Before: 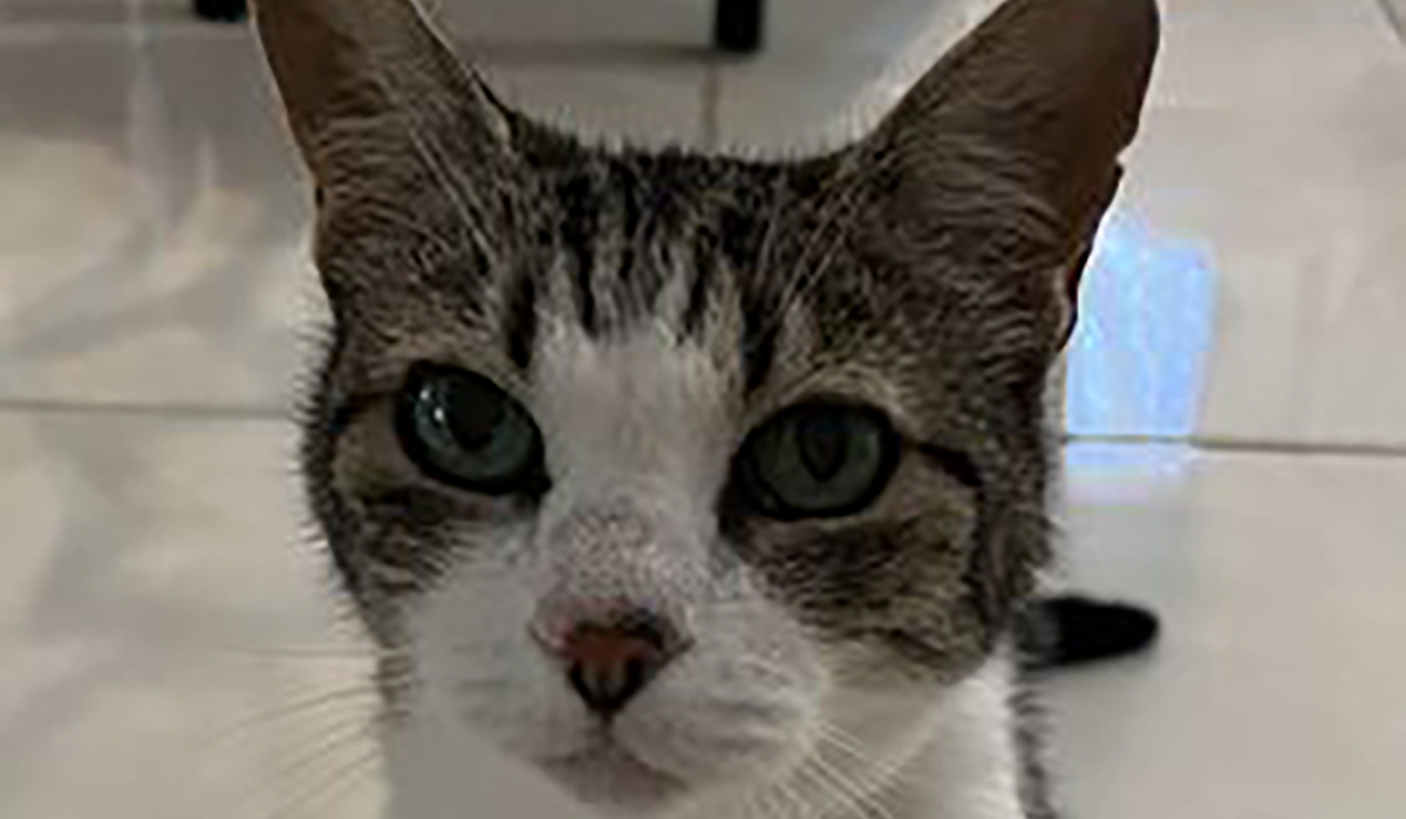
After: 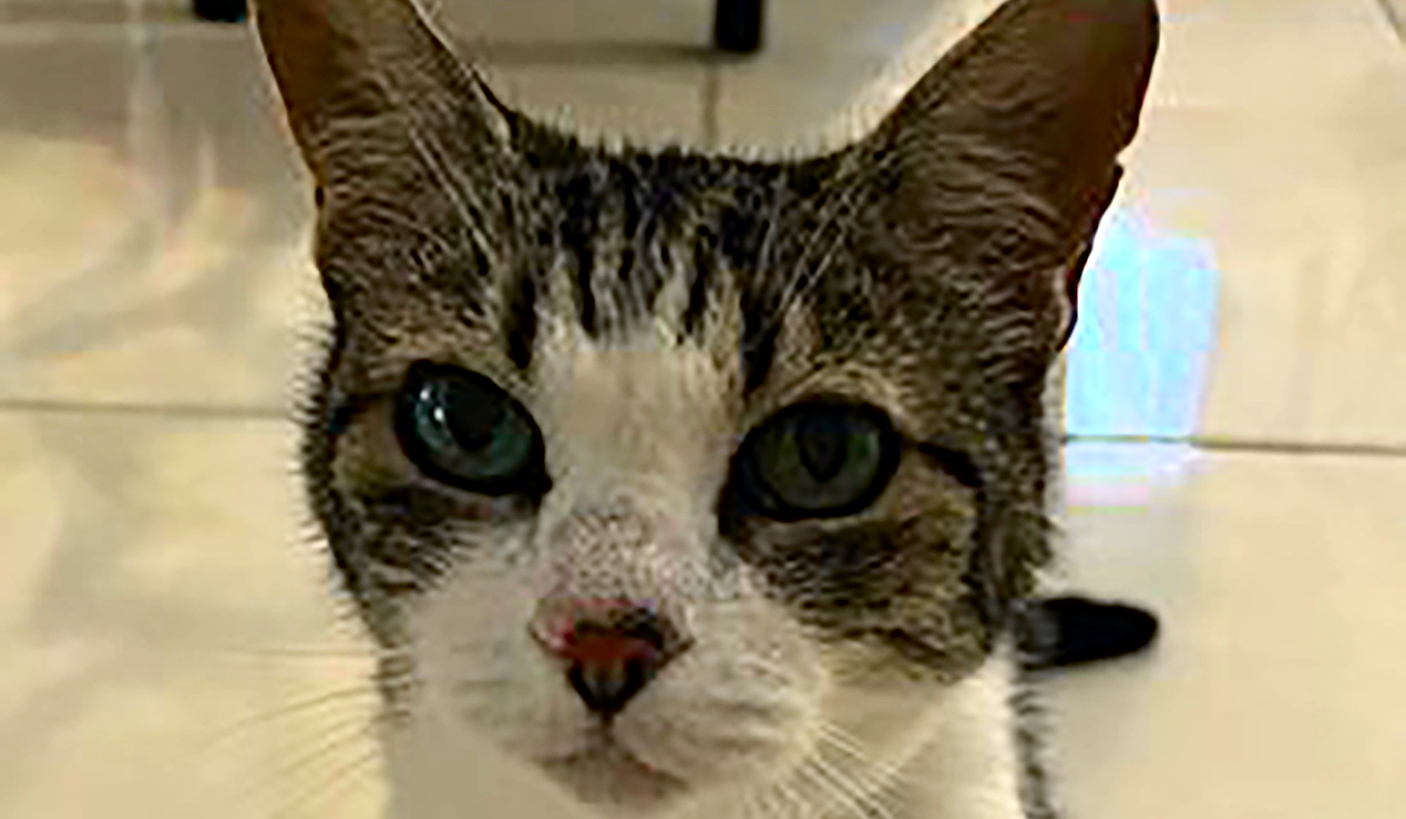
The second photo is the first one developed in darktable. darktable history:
sharpen: on, module defaults
haze removal: strength 0.303, distance 0.254, compatibility mode true, adaptive false
tone curve: curves: ch0 [(0, 0) (0.051, 0.047) (0.102, 0.099) (0.258, 0.29) (0.442, 0.527) (0.695, 0.804) (0.88, 0.952) (1, 1)]; ch1 [(0, 0) (0.339, 0.298) (0.402, 0.363) (0.444, 0.415) (0.485, 0.469) (0.494, 0.493) (0.504, 0.501) (0.525, 0.534) (0.555, 0.593) (0.594, 0.648) (1, 1)]; ch2 [(0, 0) (0.48, 0.48) (0.504, 0.5) (0.535, 0.557) (0.581, 0.623) (0.649, 0.683) (0.824, 0.815) (1, 1)], color space Lab, independent channels, preserve colors none
exposure: exposure 0.174 EV, compensate highlight preservation false
